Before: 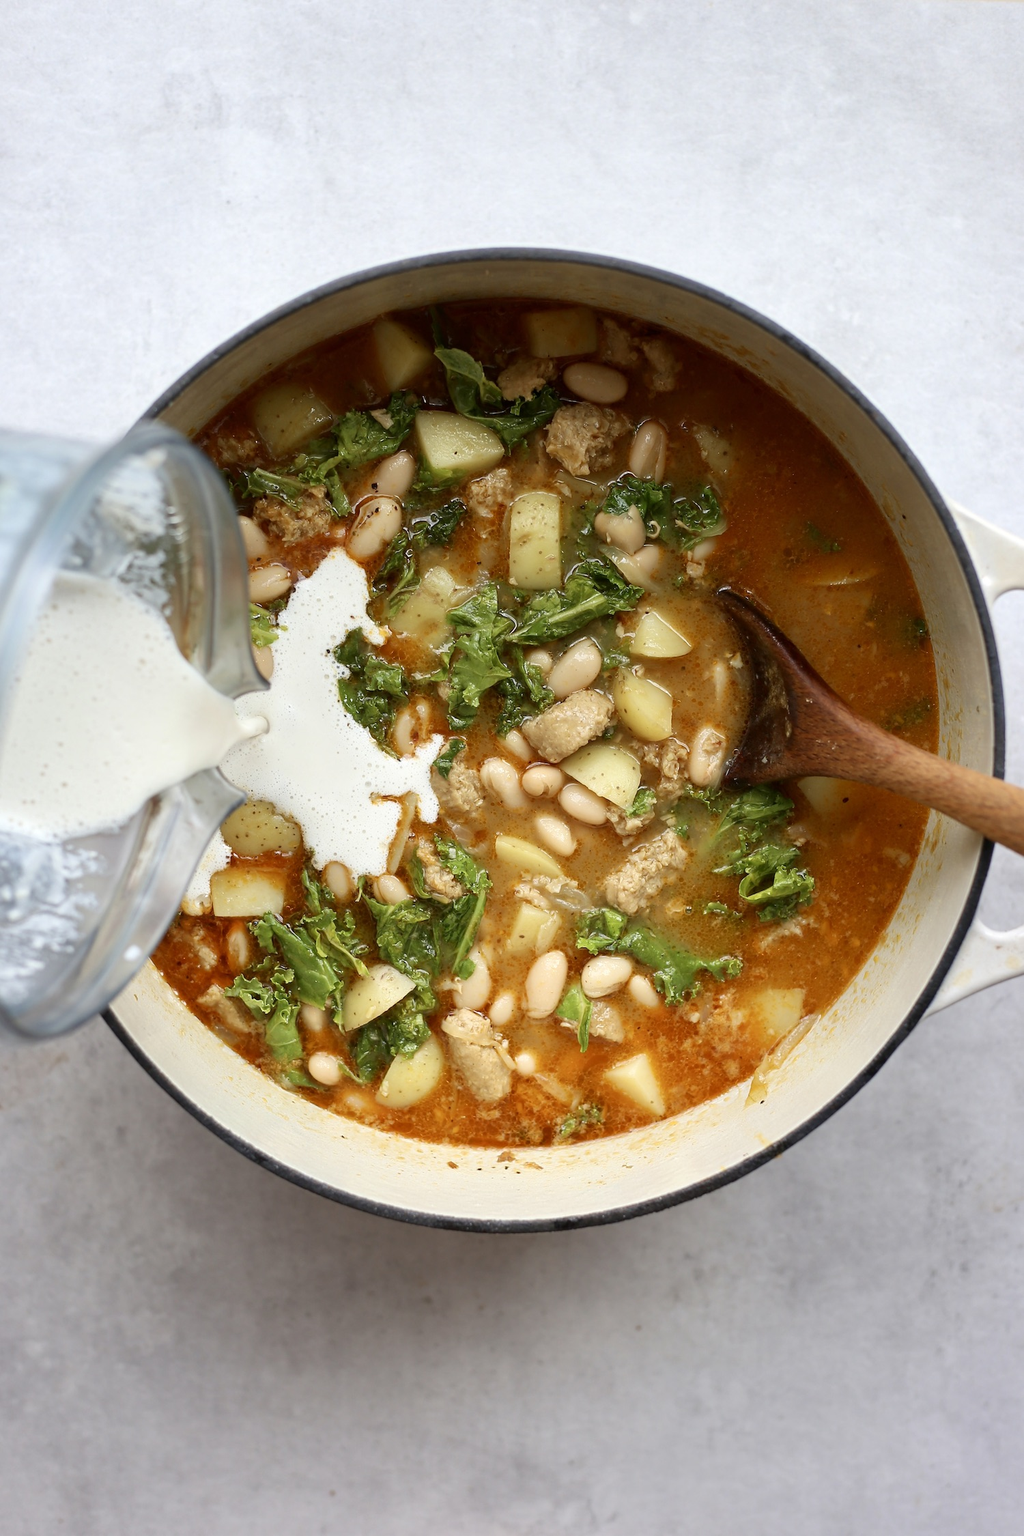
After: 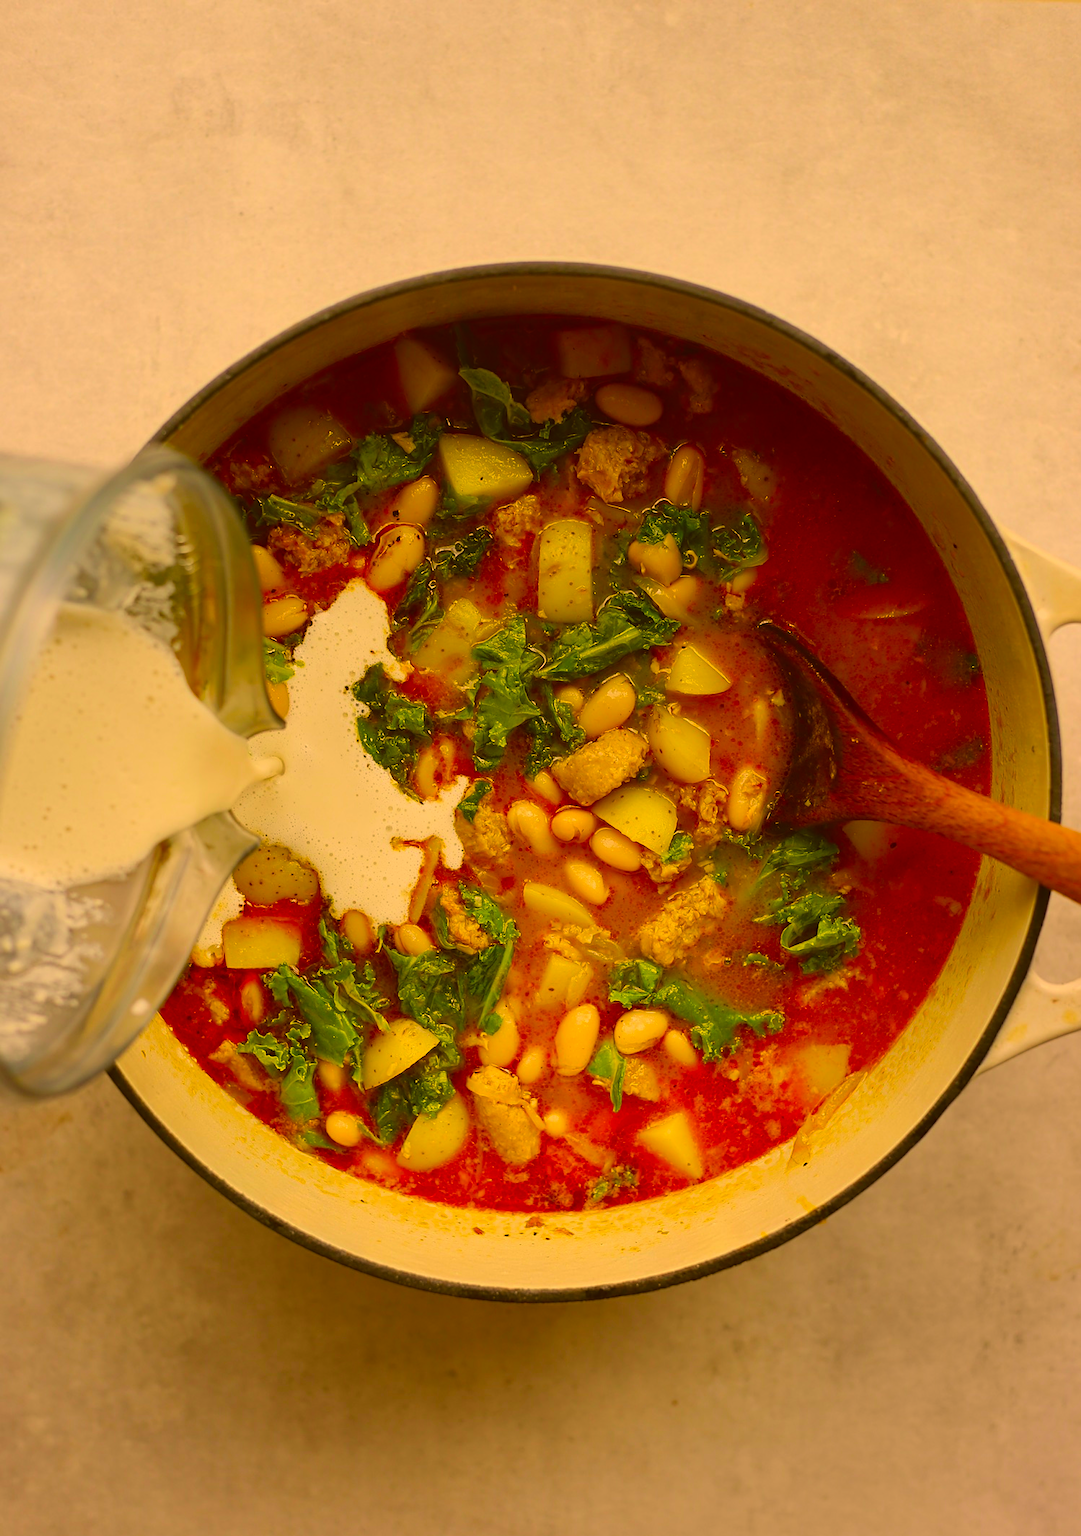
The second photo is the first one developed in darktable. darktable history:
sharpen: amount 0.216
crop and rotate: top 0.005%, bottom 5.292%
color correction: highlights a* 11.12, highlights b* 29.96, shadows a* 2.6, shadows b* 17.81, saturation 1.75
color balance rgb: global offset › luminance -0.5%, perceptual saturation grading › global saturation 0.943%
tone equalizer: edges refinement/feathering 500, mask exposure compensation -1.57 EV, preserve details no
exposure: black level correction -0.015, exposure -0.534 EV, compensate highlight preservation false
